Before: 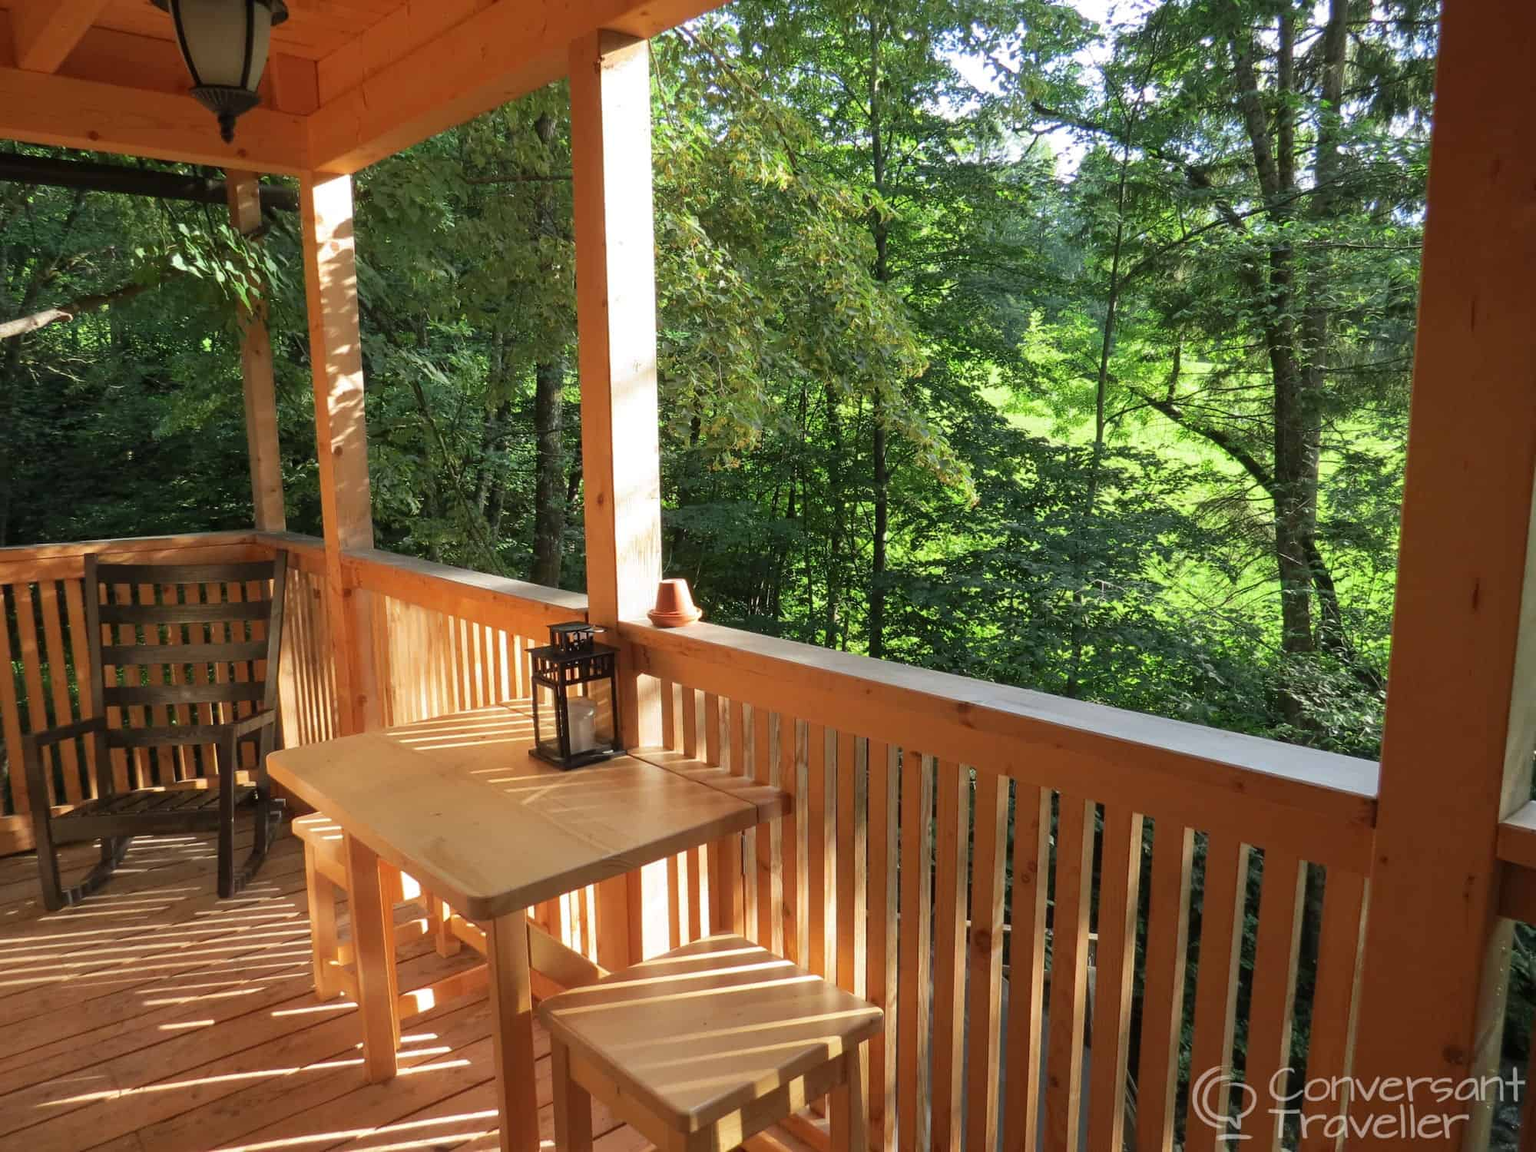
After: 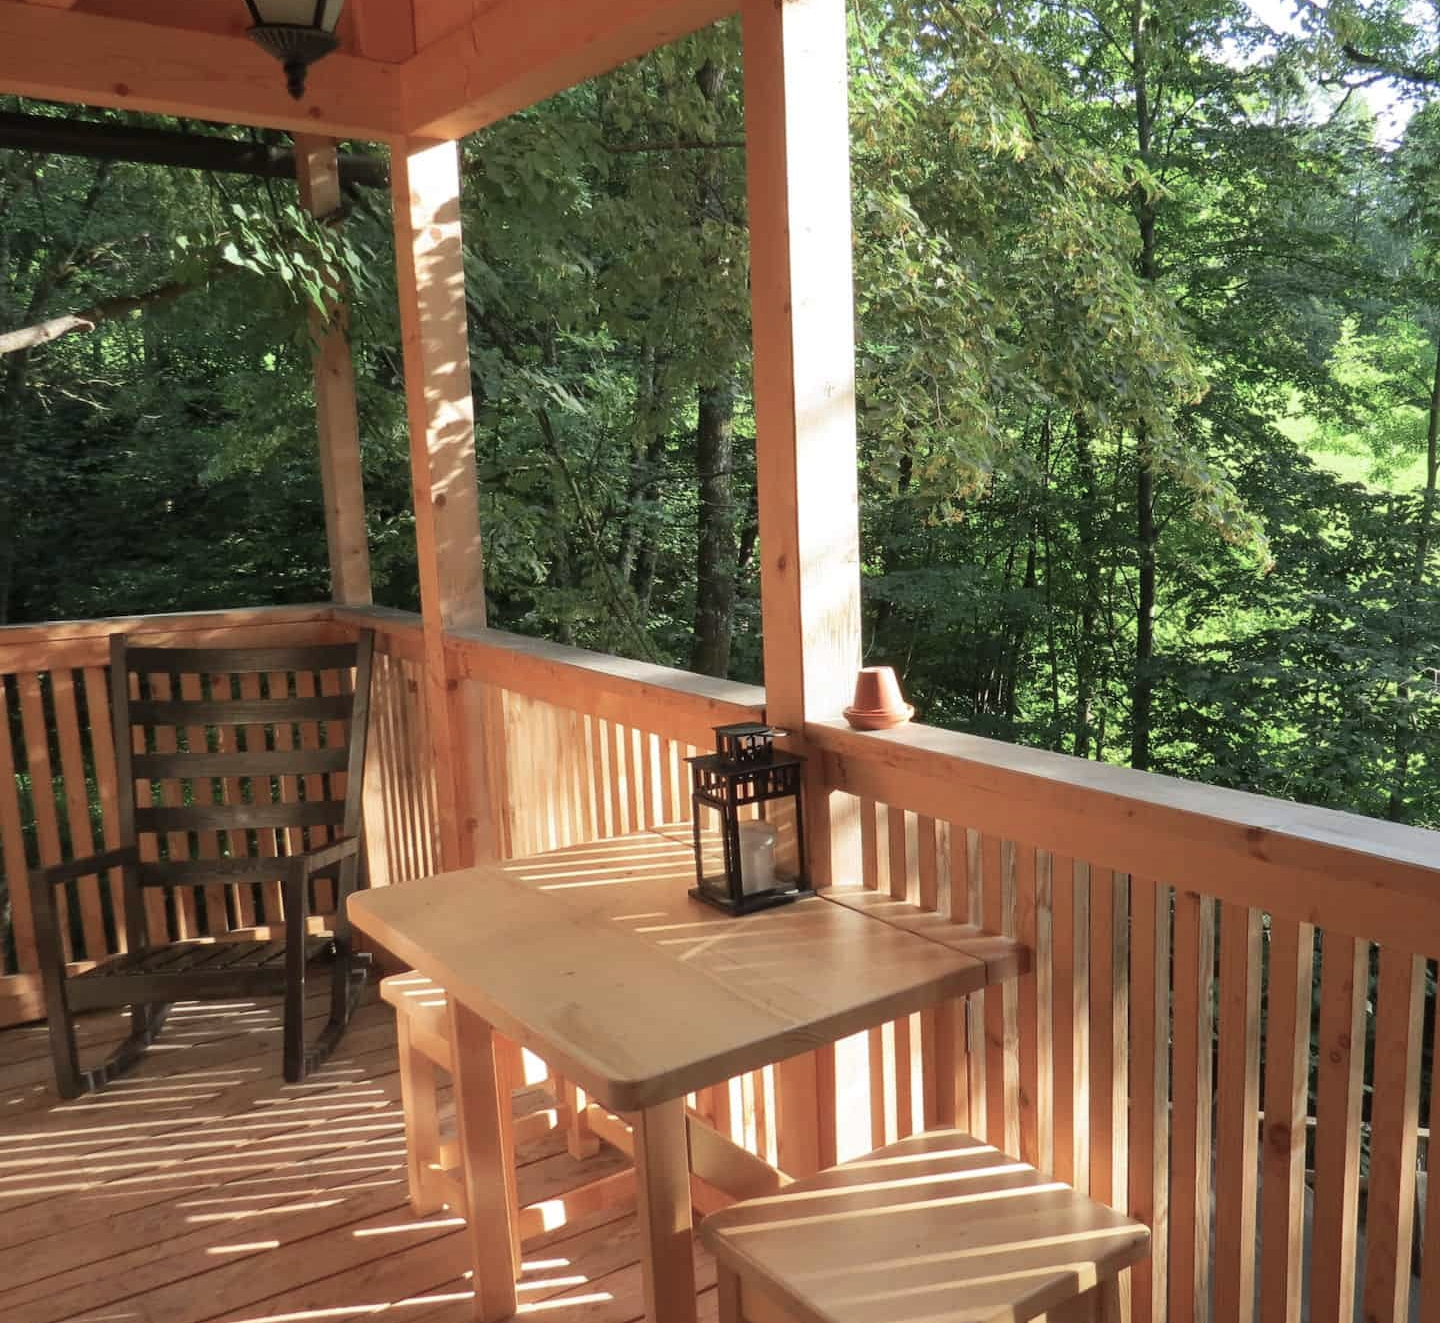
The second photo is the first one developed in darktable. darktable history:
color balance: input saturation 80.07%
base curve: curves: ch0 [(0, 0) (0.472, 0.508) (1, 1)]
crop: top 5.803%, right 27.864%, bottom 5.804%
